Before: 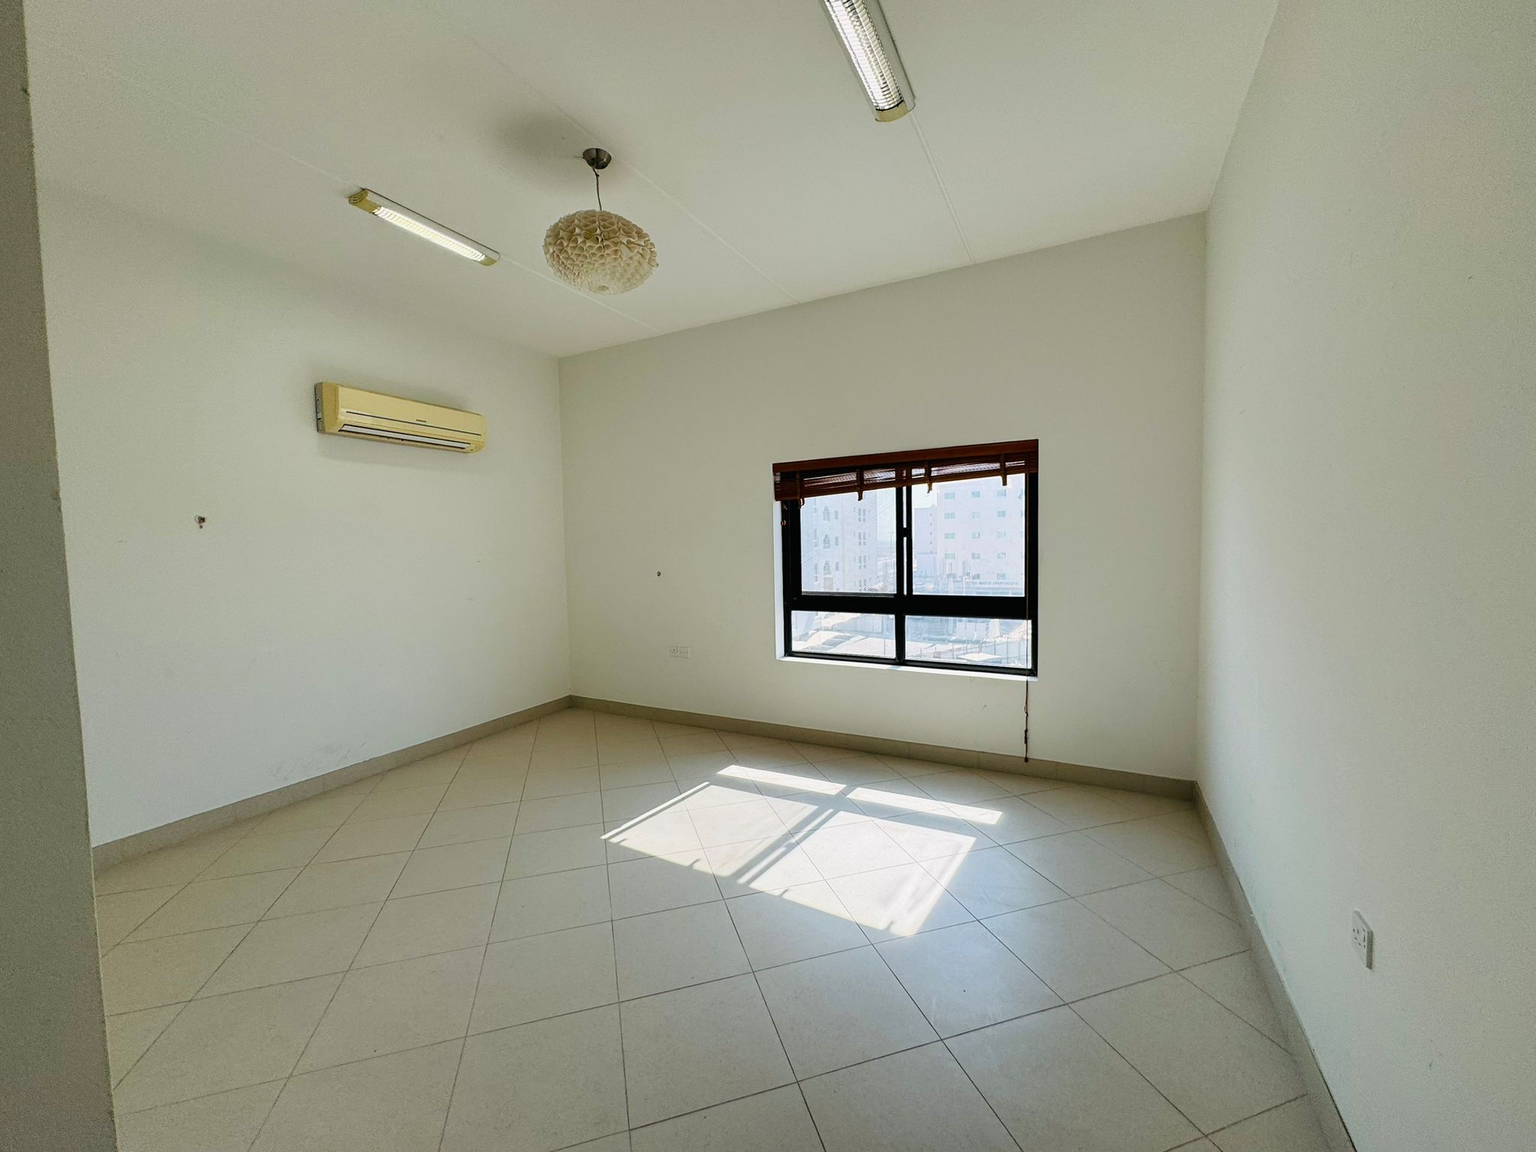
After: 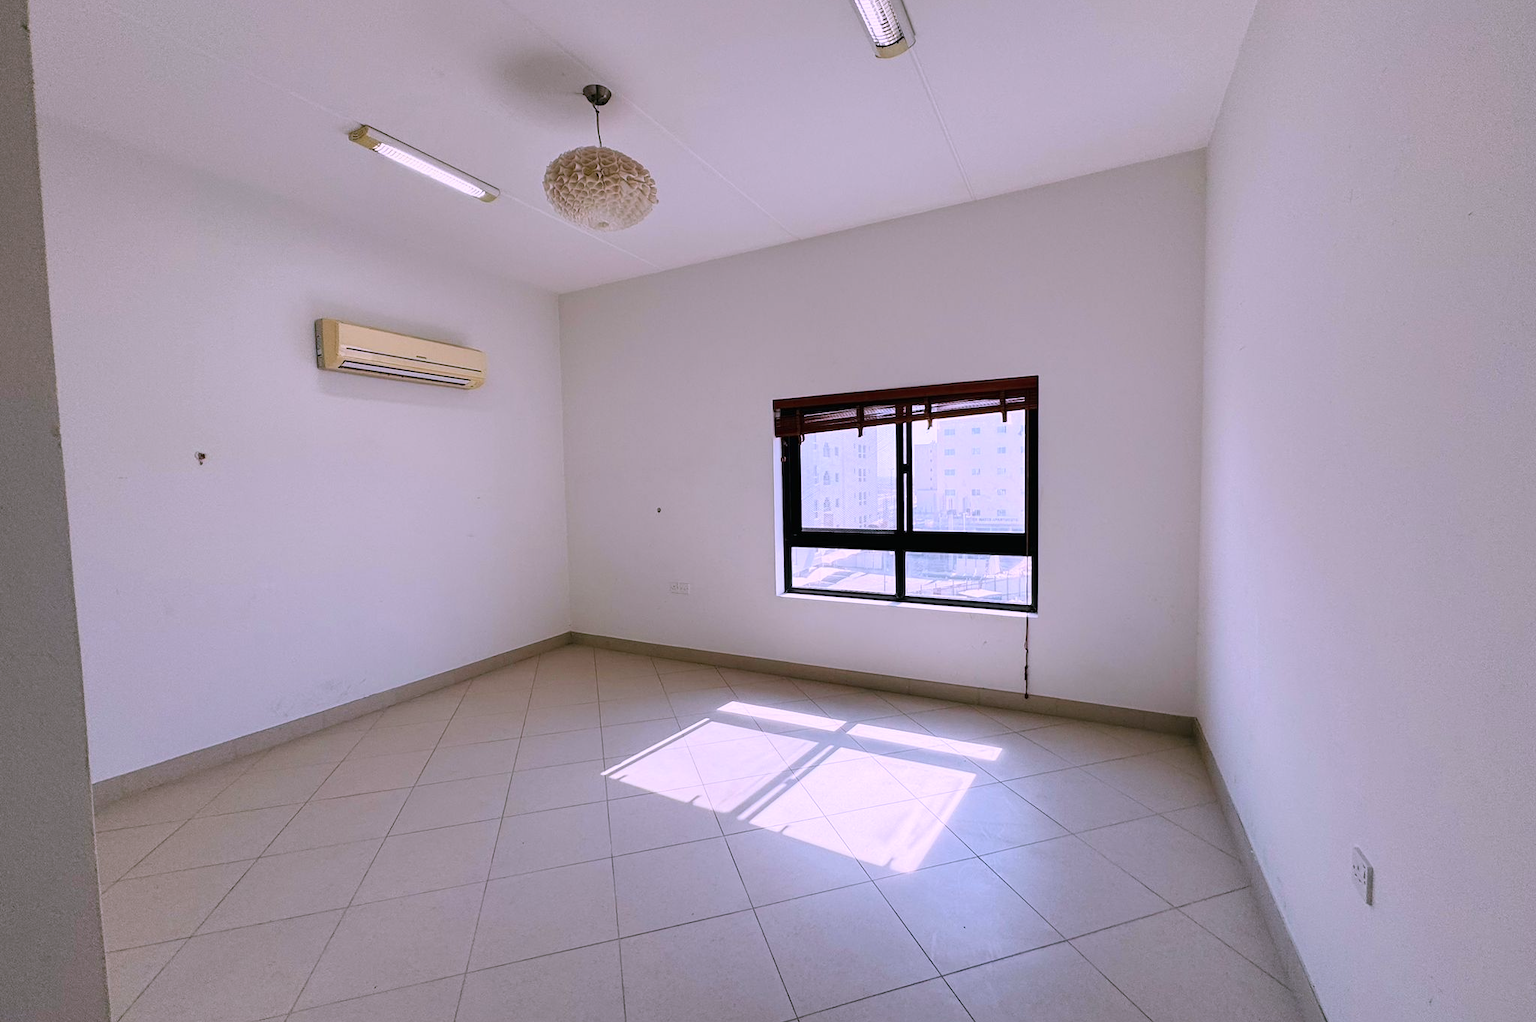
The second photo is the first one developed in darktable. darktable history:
crop and rotate: top 5.559%, bottom 5.646%
color correction: highlights a* 15.05, highlights b* -24.63
